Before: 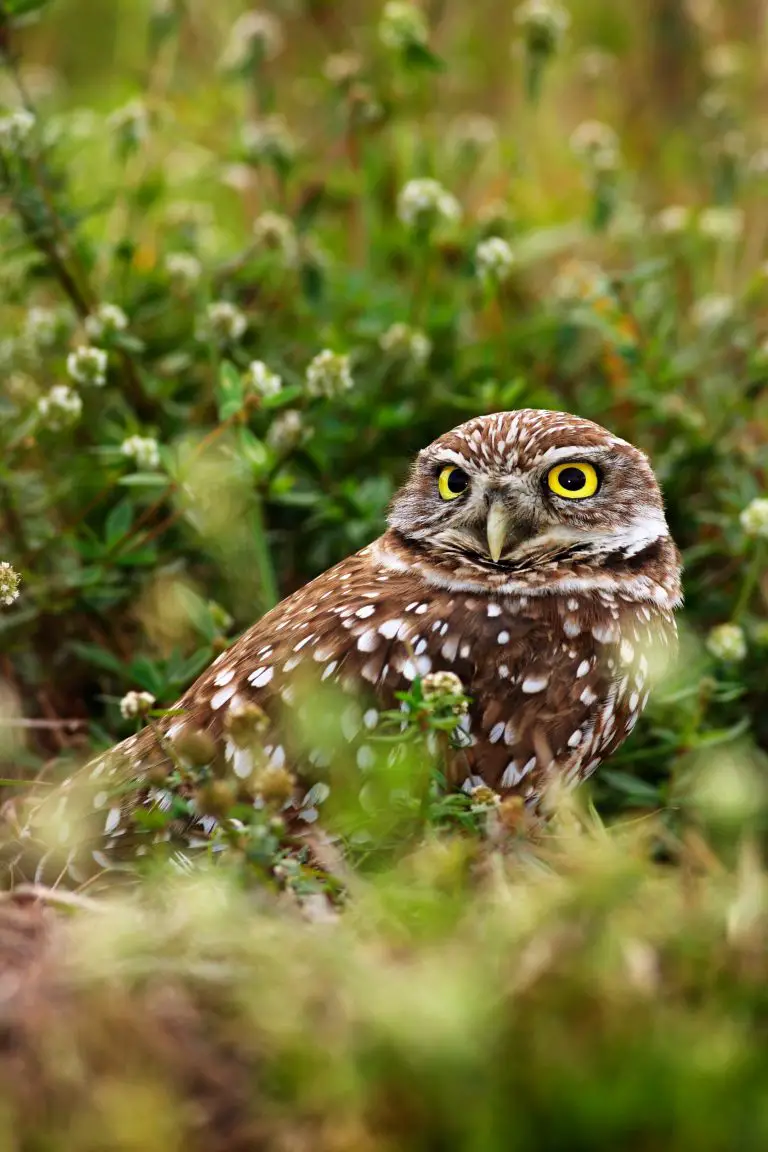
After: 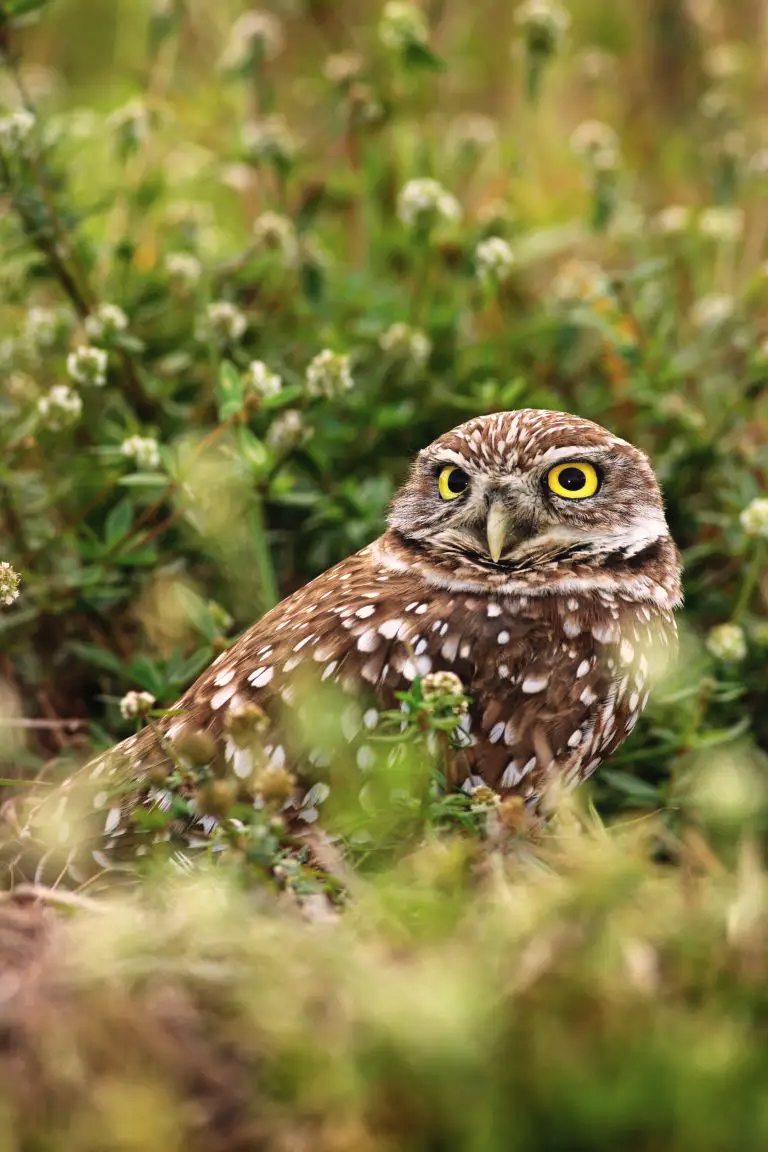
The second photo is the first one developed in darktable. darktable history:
contrast brightness saturation: contrast -0.15, brightness 0.05, saturation -0.12
local contrast: highlights 123%, shadows 126%, detail 140%, midtone range 0.254
color correction: highlights a* 3.84, highlights b* 5.07
